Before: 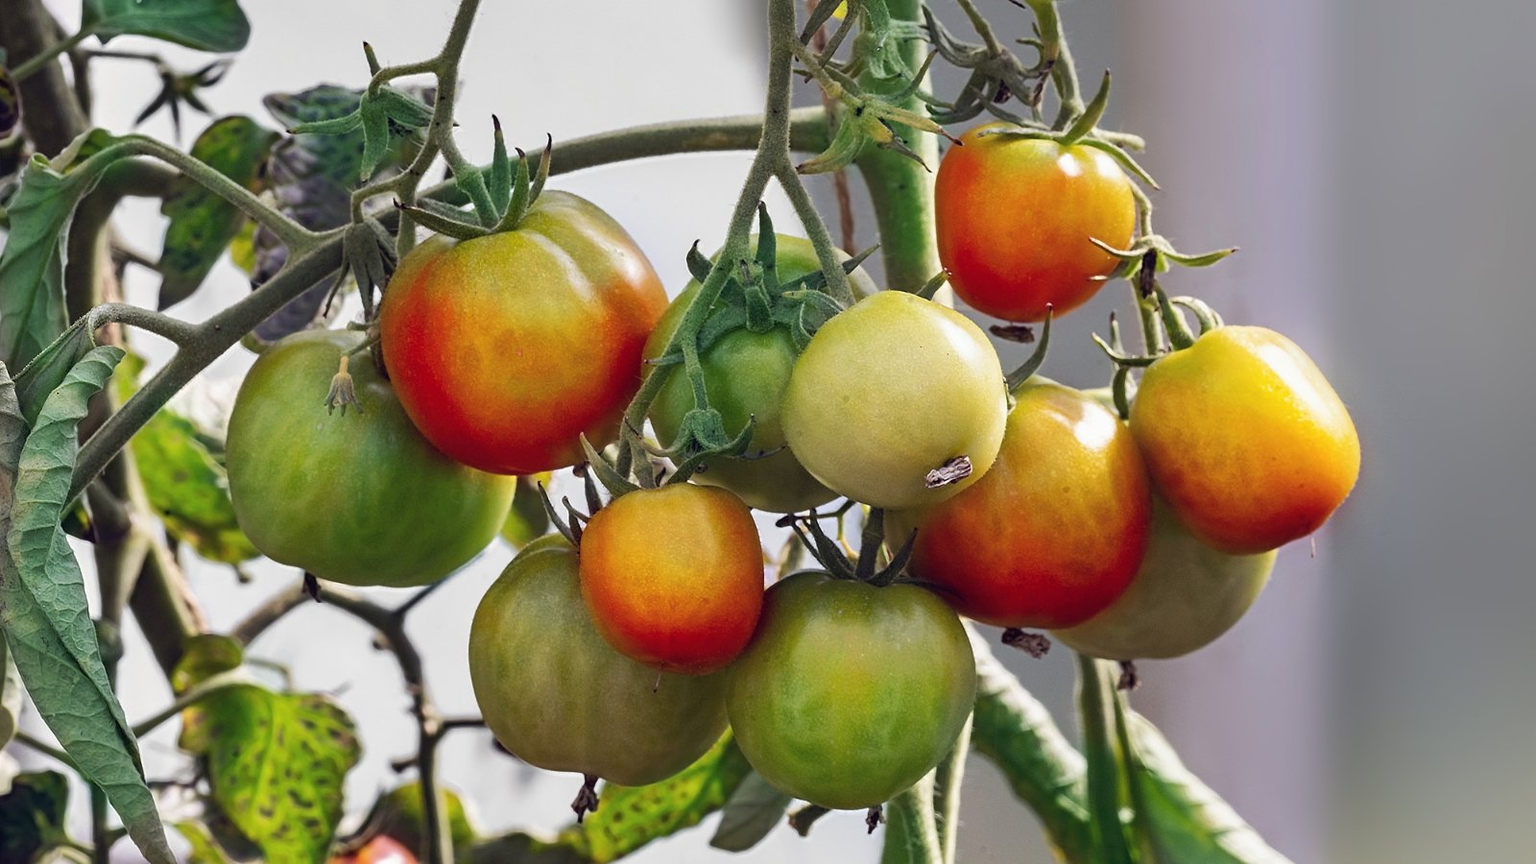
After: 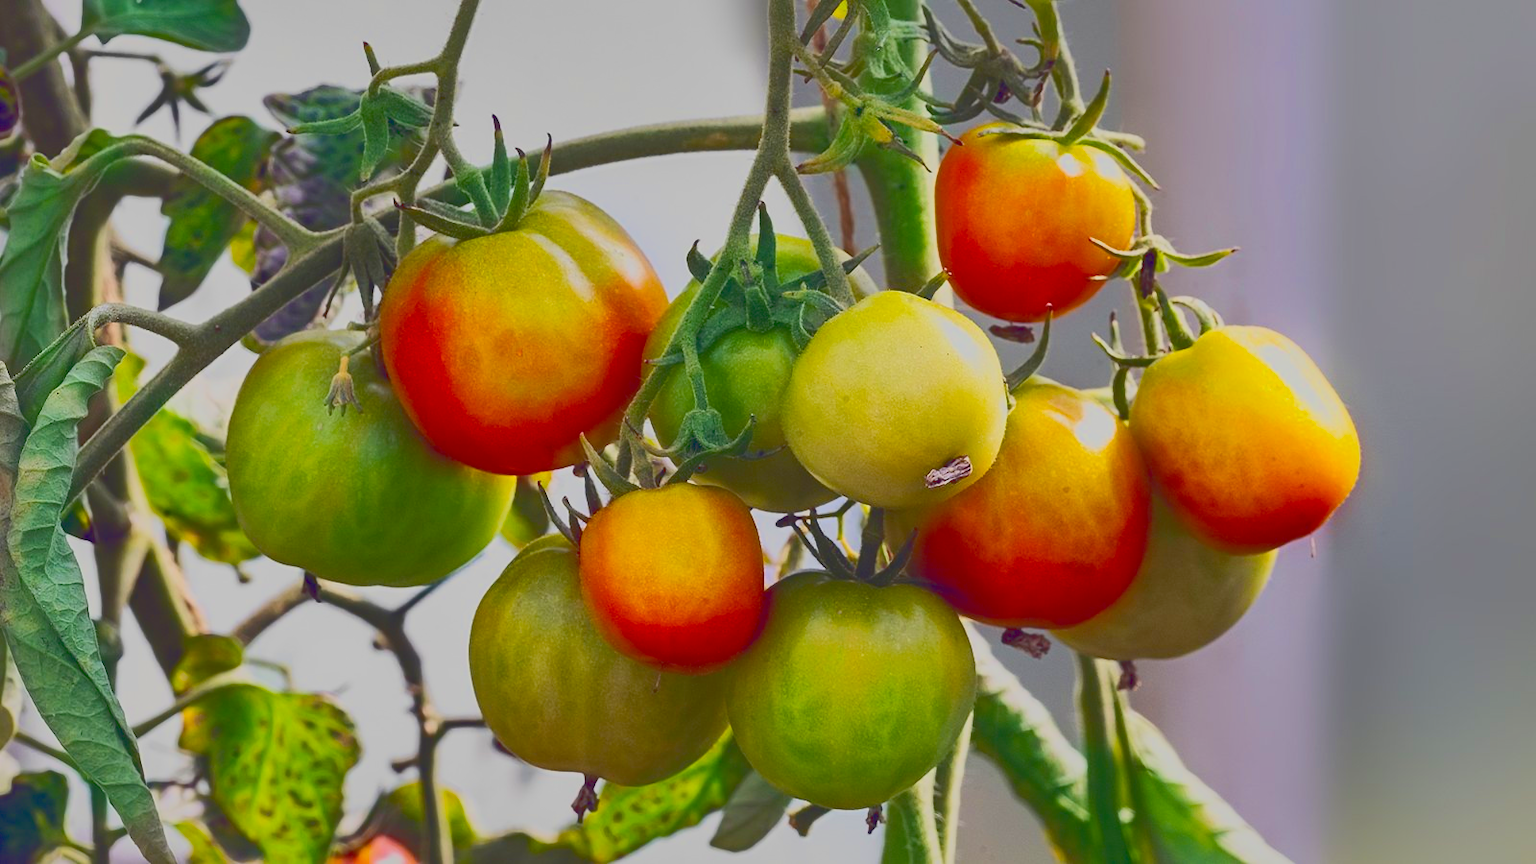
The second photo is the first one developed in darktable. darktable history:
velvia: strength 32%, mid-tones bias 0.2
shadows and highlights: on, module defaults
tone curve: curves: ch0 [(0, 0.148) (0.191, 0.225) (0.712, 0.695) (0.864, 0.797) (1, 0.839)]
